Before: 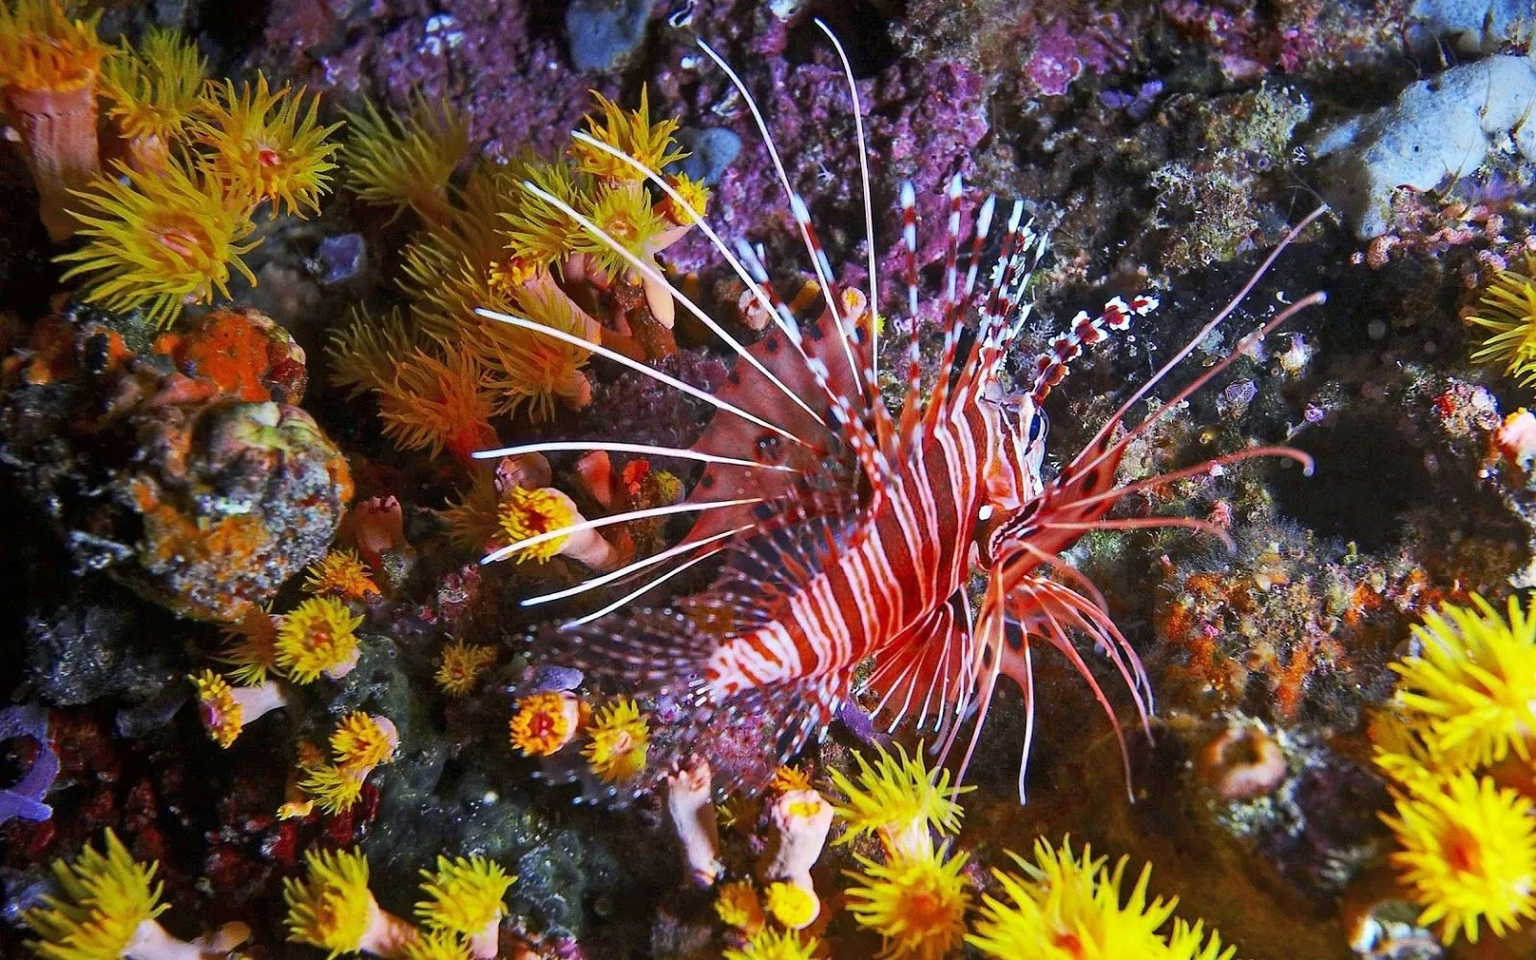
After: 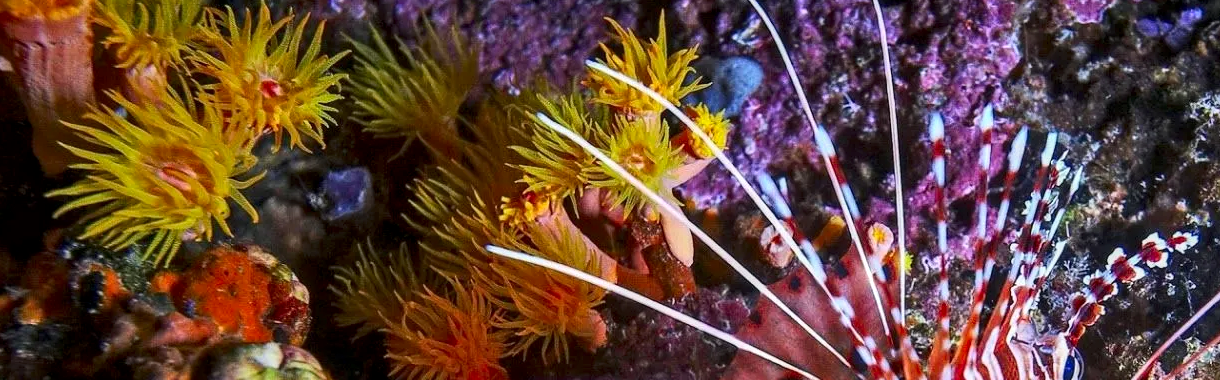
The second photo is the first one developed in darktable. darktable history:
local contrast: on, module defaults
crop: left 0.579%, top 7.627%, right 23.167%, bottom 54.275%
contrast brightness saturation: contrast 0.15, brightness -0.01, saturation 0.1
